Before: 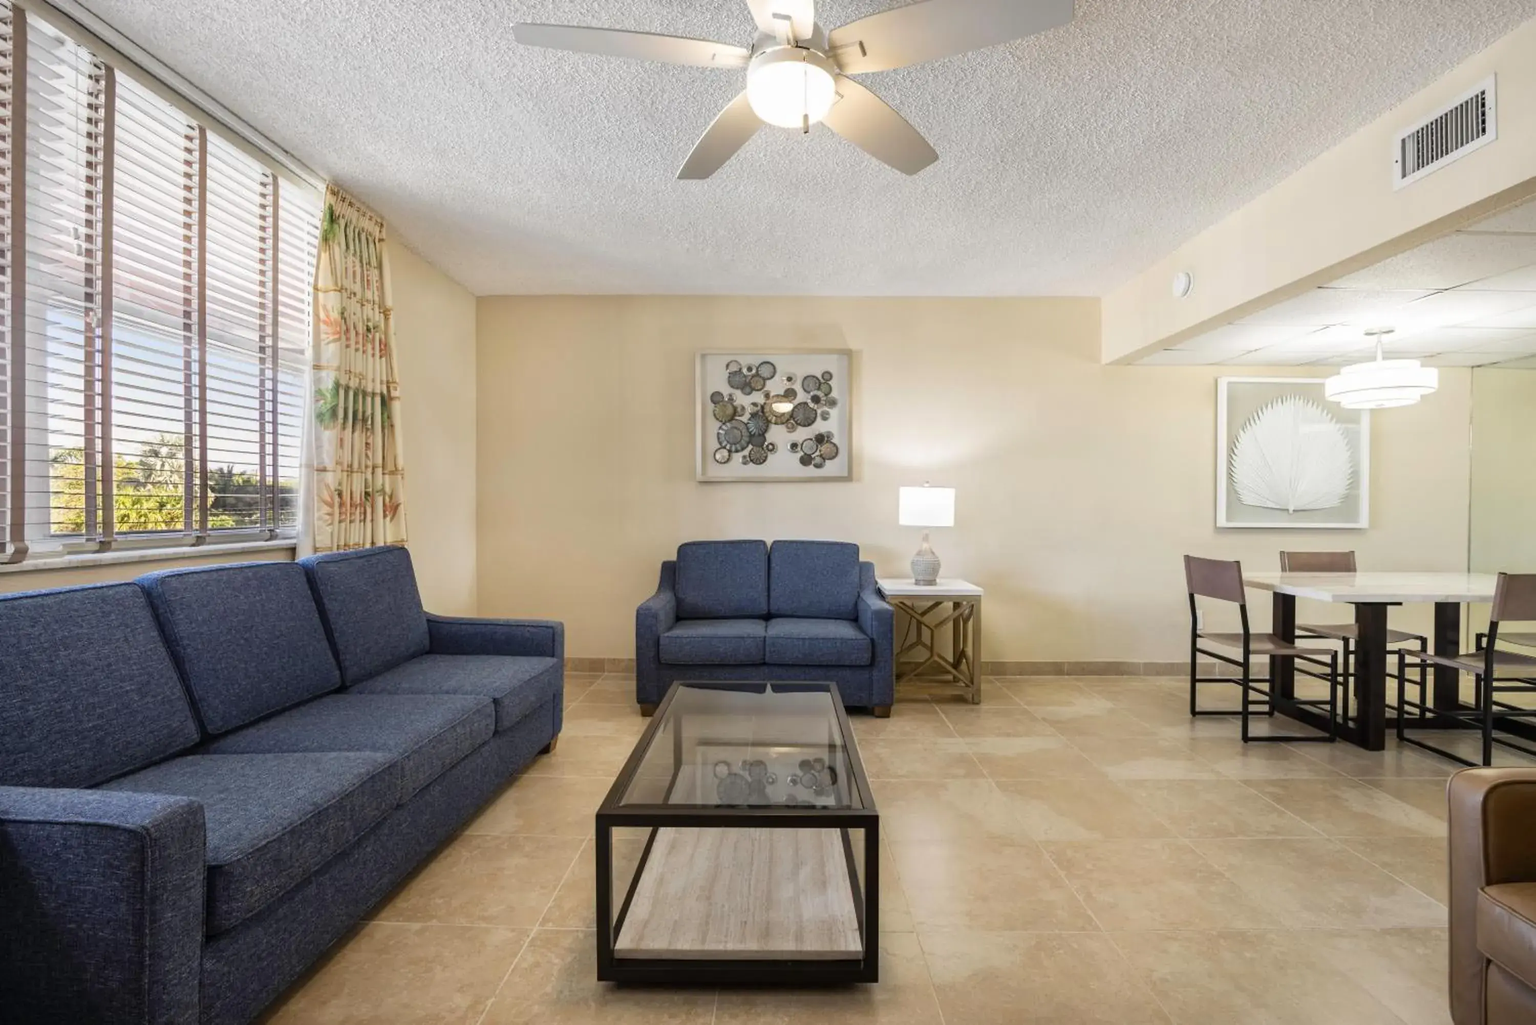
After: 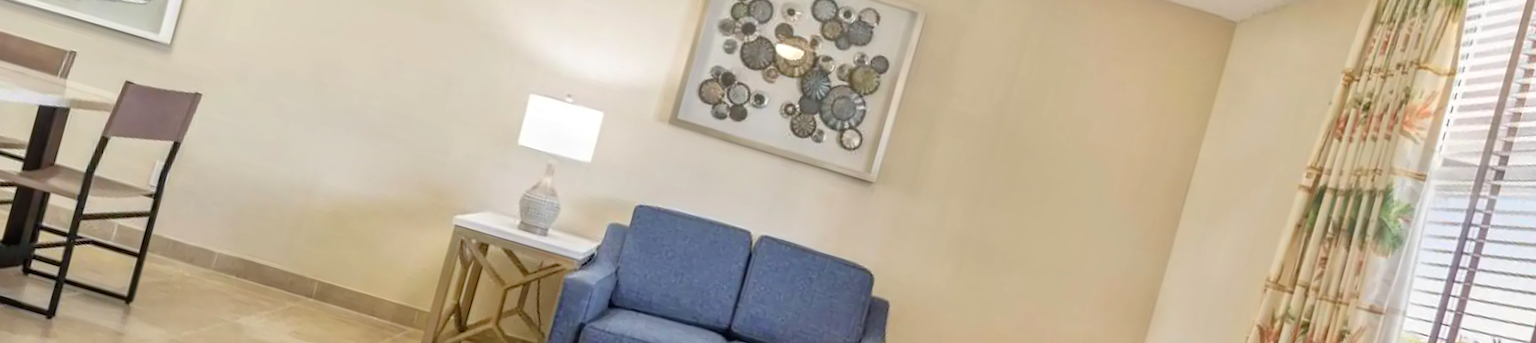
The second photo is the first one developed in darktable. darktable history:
crop and rotate: angle 16.12°, top 30.835%, bottom 35.653%
tone equalizer: -7 EV 0.15 EV, -6 EV 0.6 EV, -5 EV 1.15 EV, -4 EV 1.33 EV, -3 EV 1.15 EV, -2 EV 0.6 EV, -1 EV 0.15 EV, mask exposure compensation -0.5 EV
